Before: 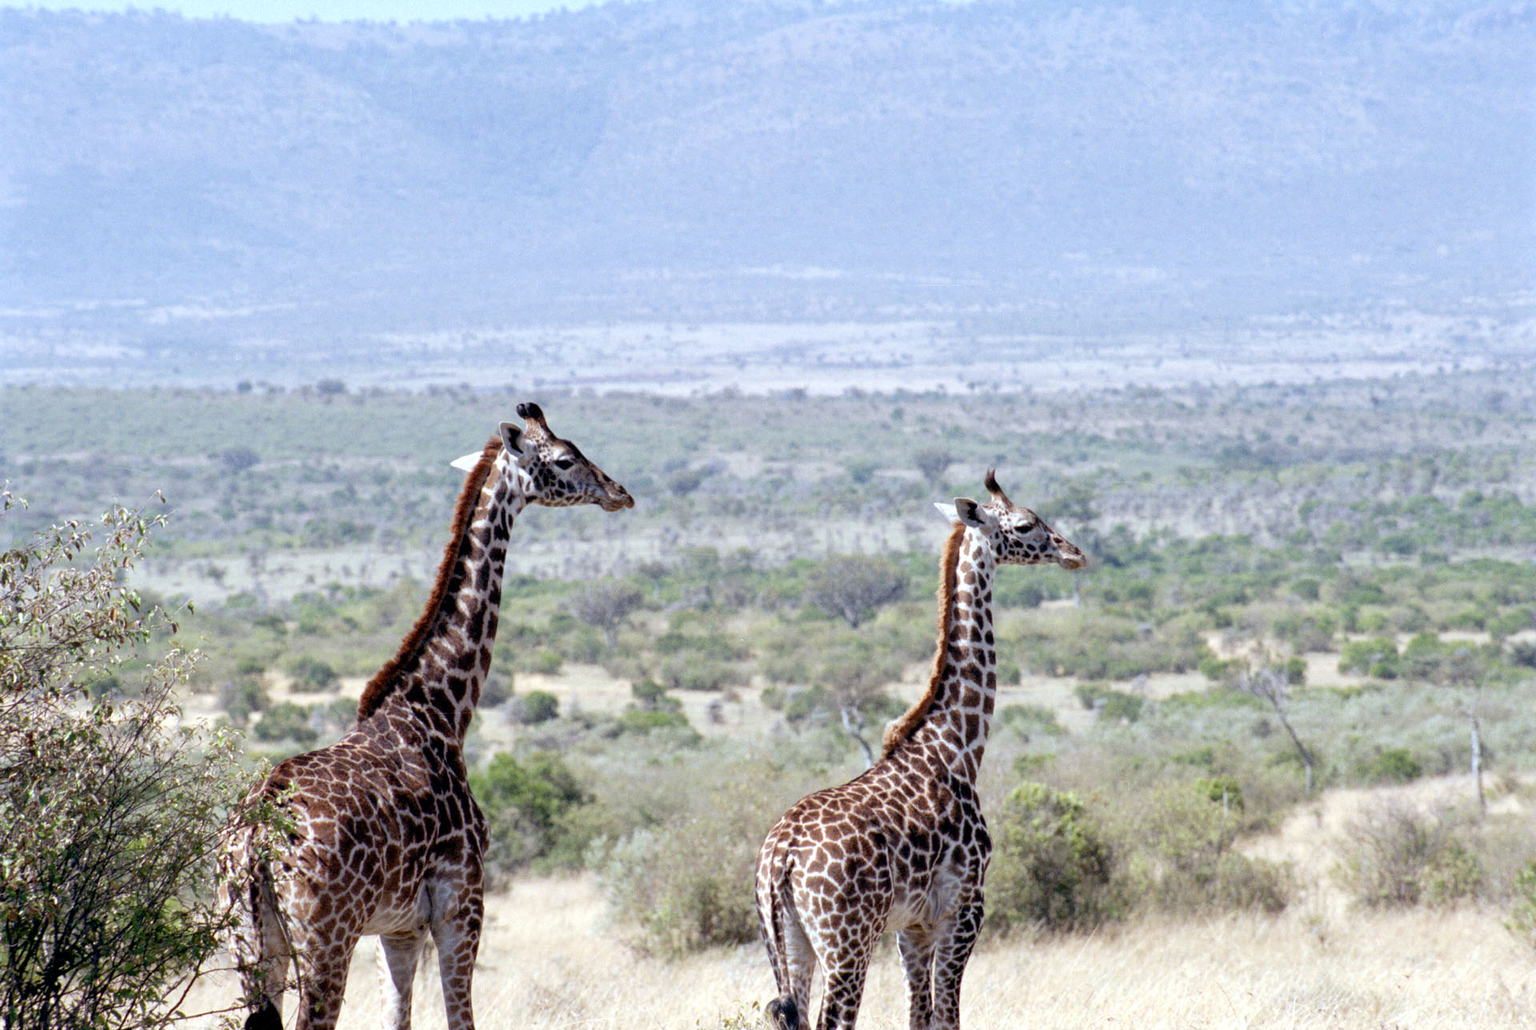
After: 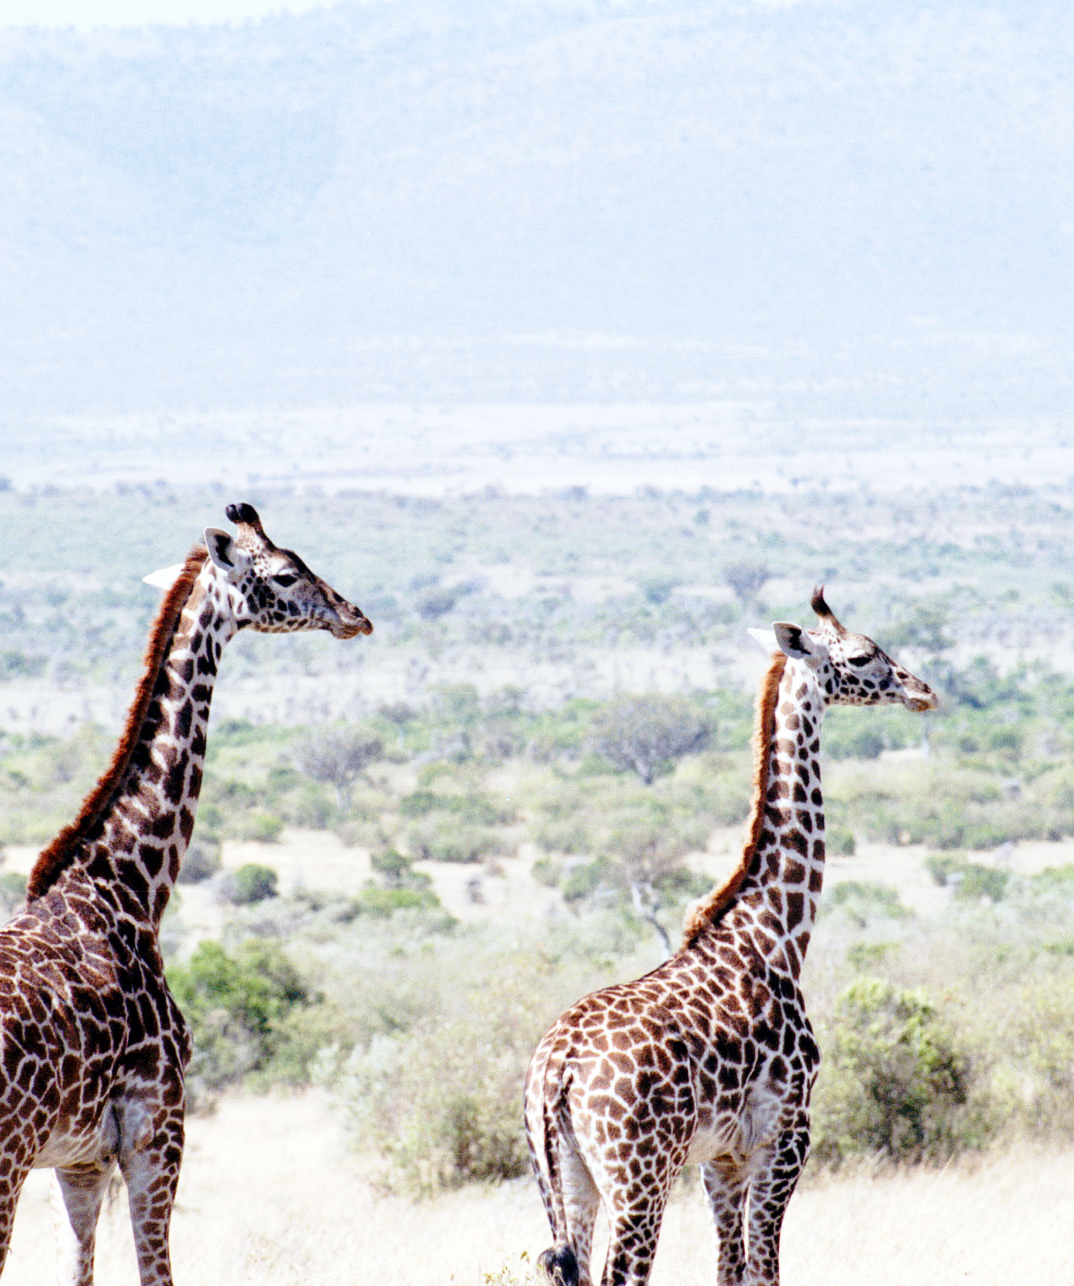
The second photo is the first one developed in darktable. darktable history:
crop: left 21.882%, right 22.159%, bottom 0.007%
tone equalizer: -7 EV 0.182 EV, -6 EV 0.101 EV, -5 EV 0.103 EV, -4 EV 0.036 EV, -2 EV -0.021 EV, -1 EV -0.06 EV, +0 EV -0.08 EV
base curve: curves: ch0 [(0, 0) (0.028, 0.03) (0.121, 0.232) (0.46, 0.748) (0.859, 0.968) (1, 1)], preserve colors none
